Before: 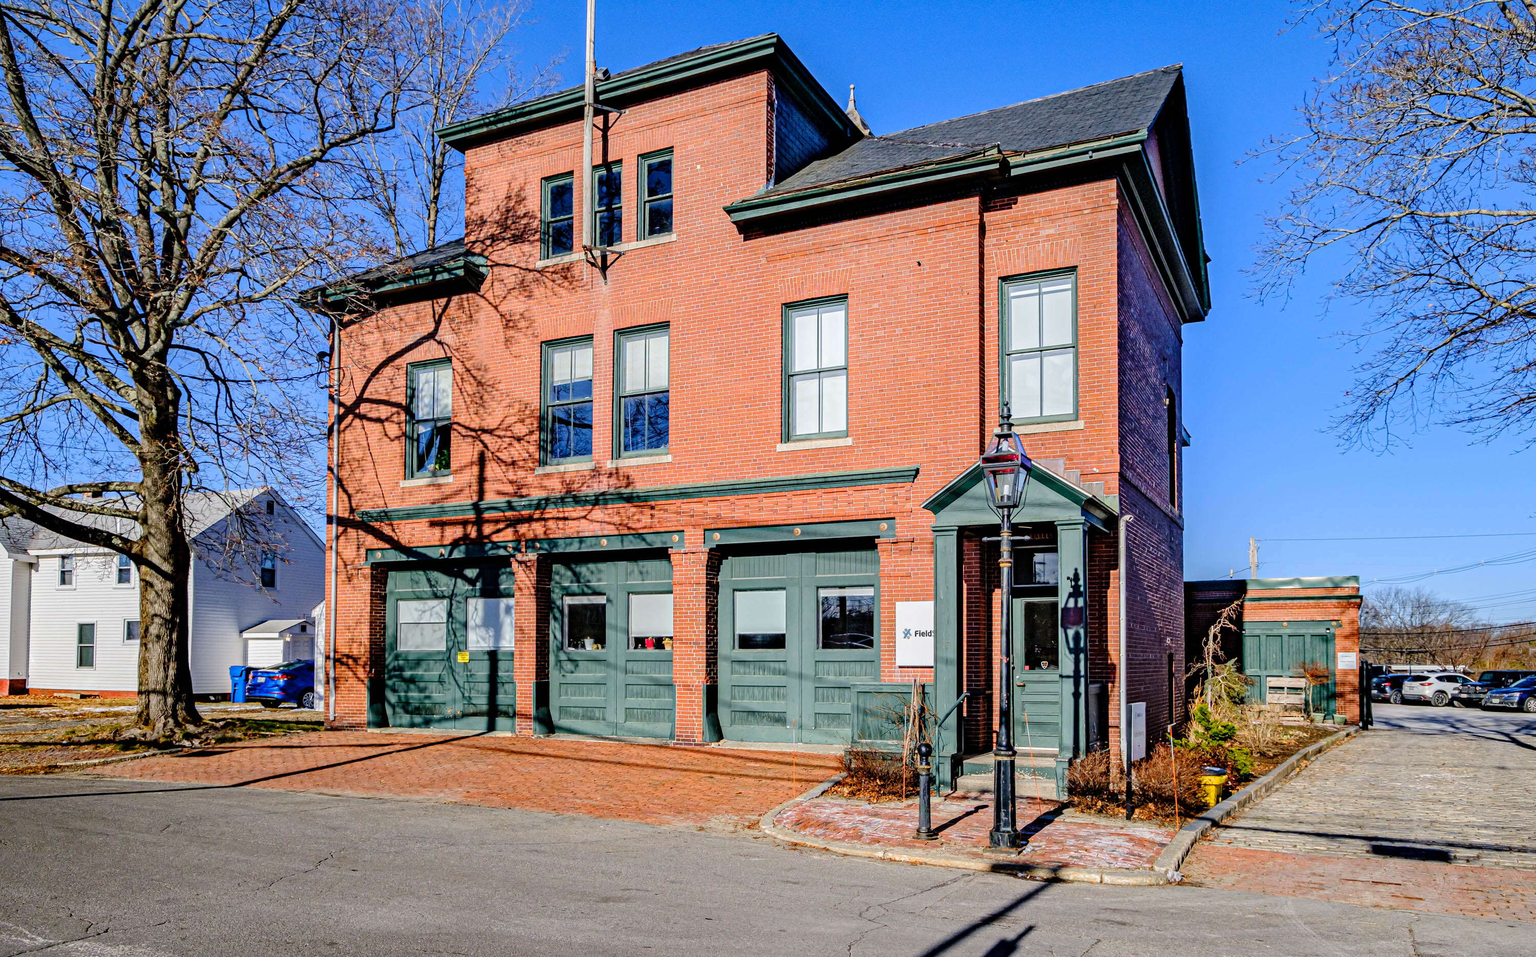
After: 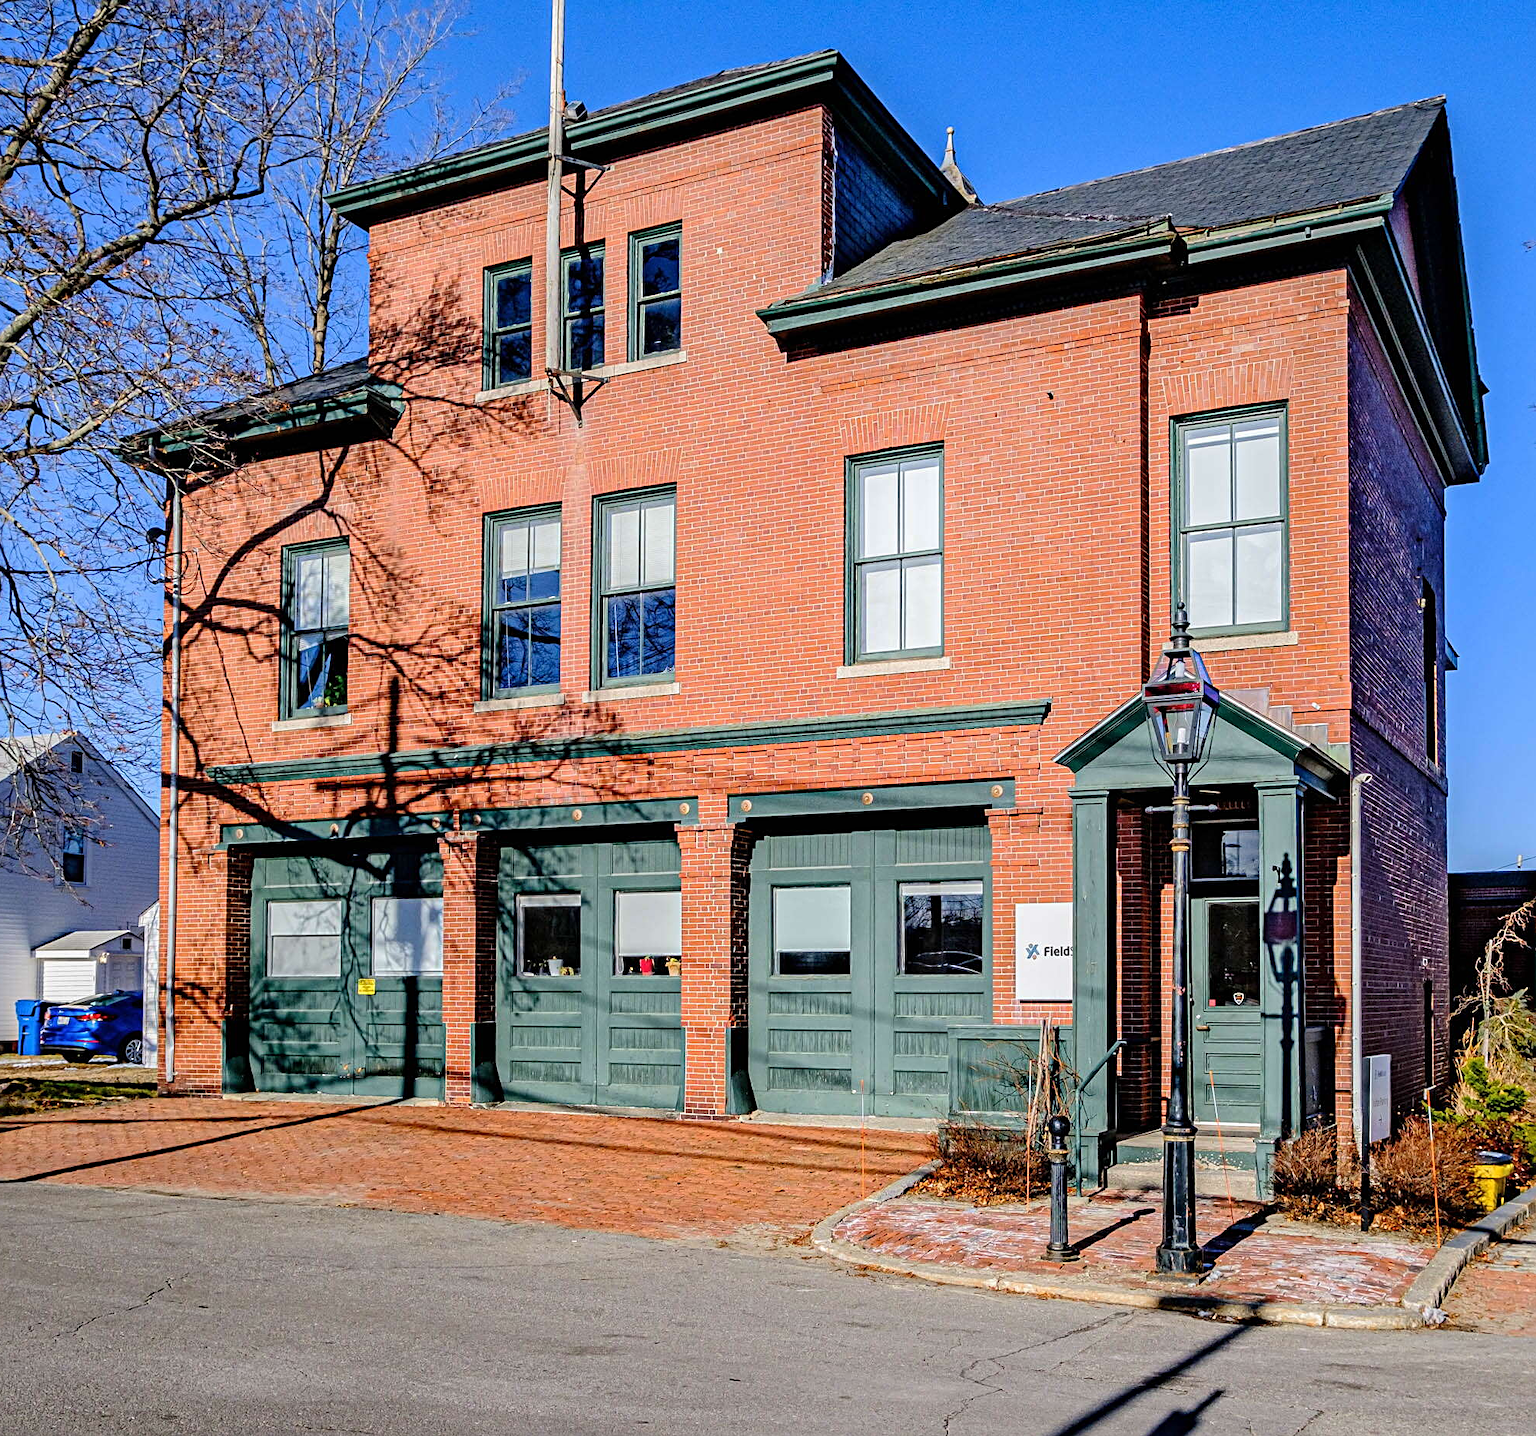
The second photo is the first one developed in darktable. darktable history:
crop and rotate: left 14.292%, right 19.041%
sharpen: radius 2.529, amount 0.323
